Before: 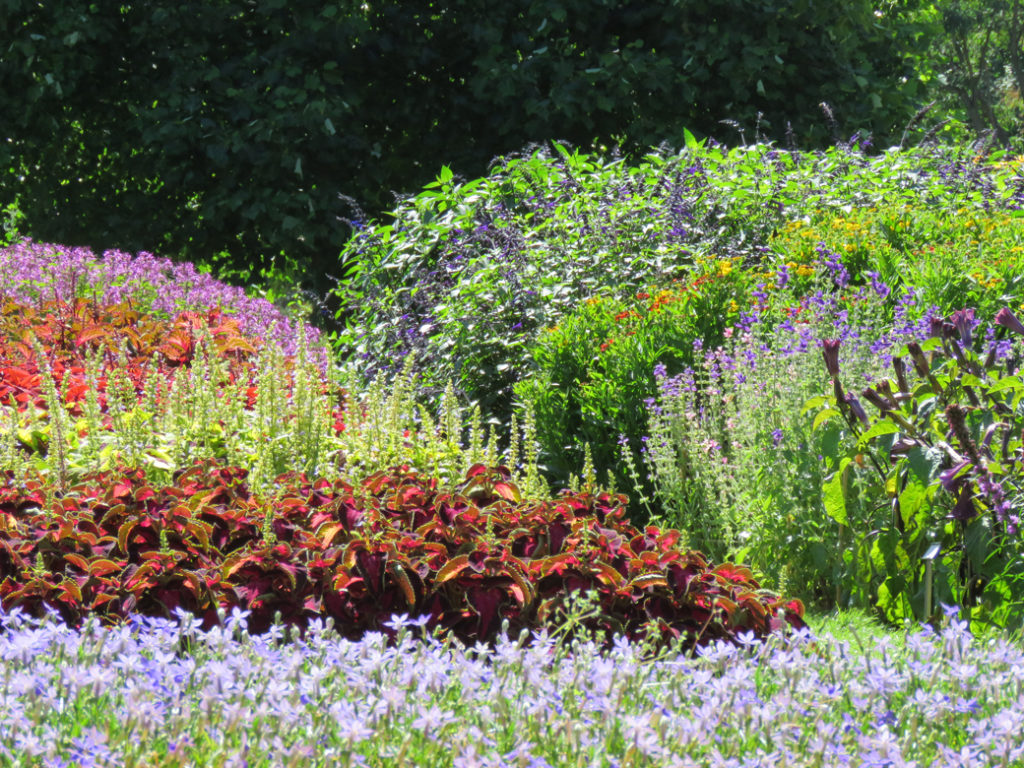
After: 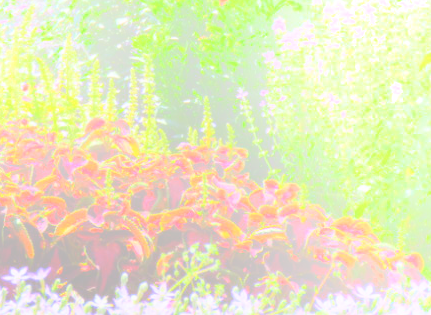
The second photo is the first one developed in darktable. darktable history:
filmic rgb: black relative exposure -14.19 EV, white relative exposure 3.39 EV, hardness 7.89, preserve chrominance max RGB
bloom: size 25%, threshold 5%, strength 90%
crop: left 37.221%, top 45.169%, right 20.63%, bottom 13.777%
tone equalizer: -8 EV -0.417 EV, -7 EV -0.389 EV, -6 EV -0.333 EV, -5 EV -0.222 EV, -3 EV 0.222 EV, -2 EV 0.333 EV, -1 EV 0.389 EV, +0 EV 0.417 EV, edges refinement/feathering 500, mask exposure compensation -1.57 EV, preserve details no
